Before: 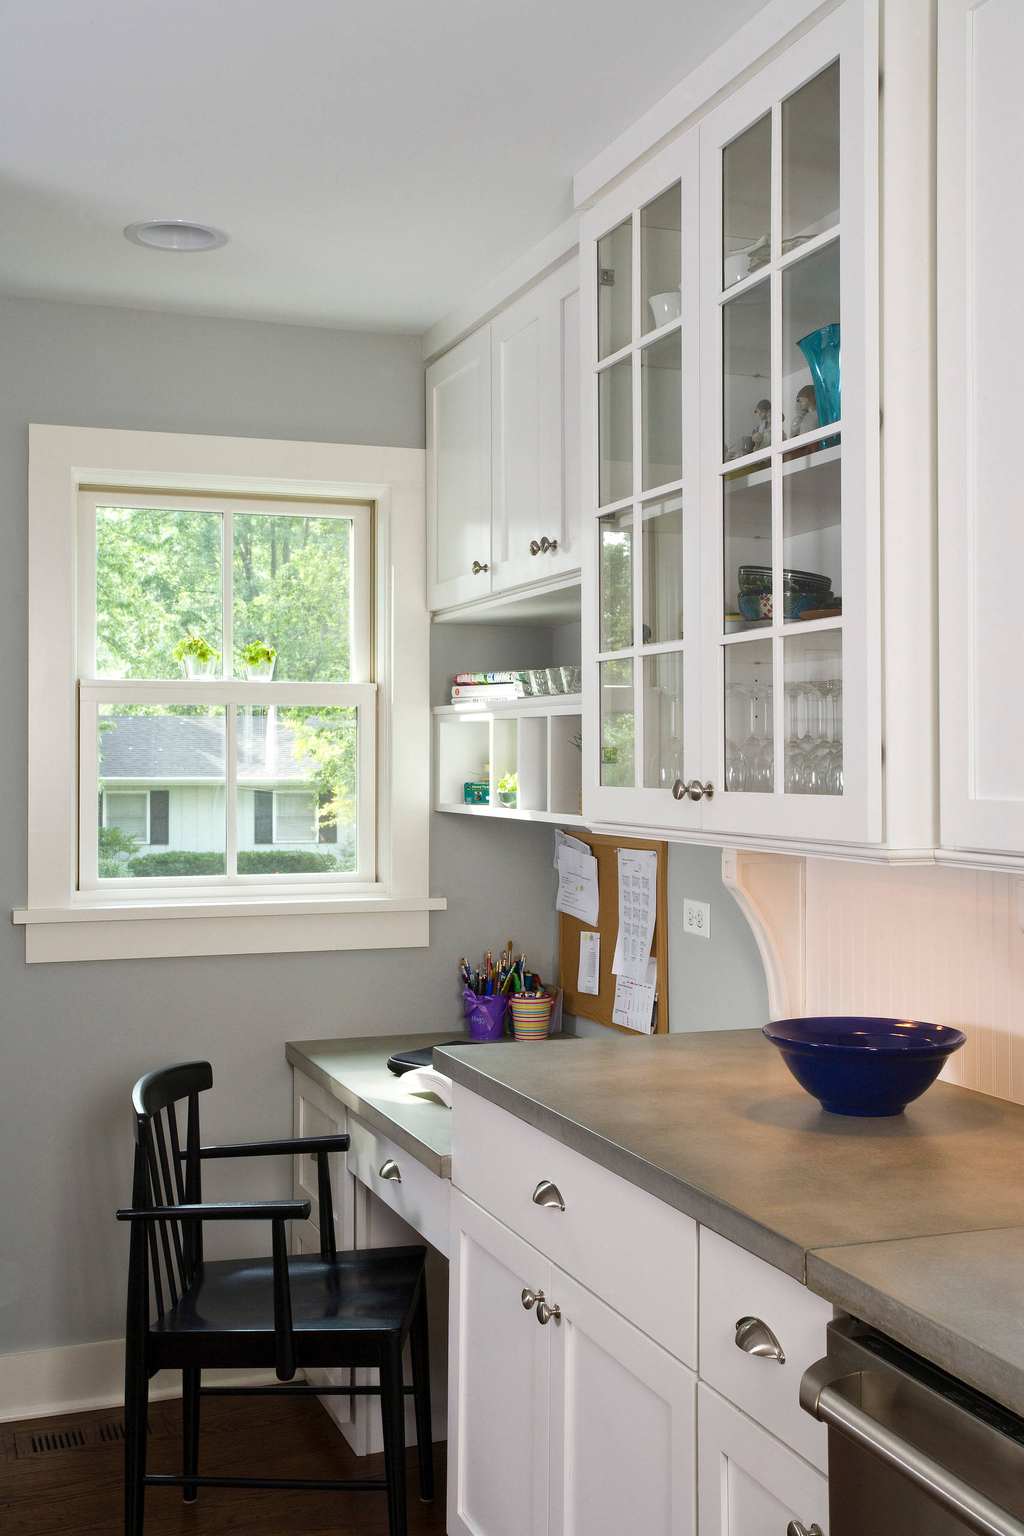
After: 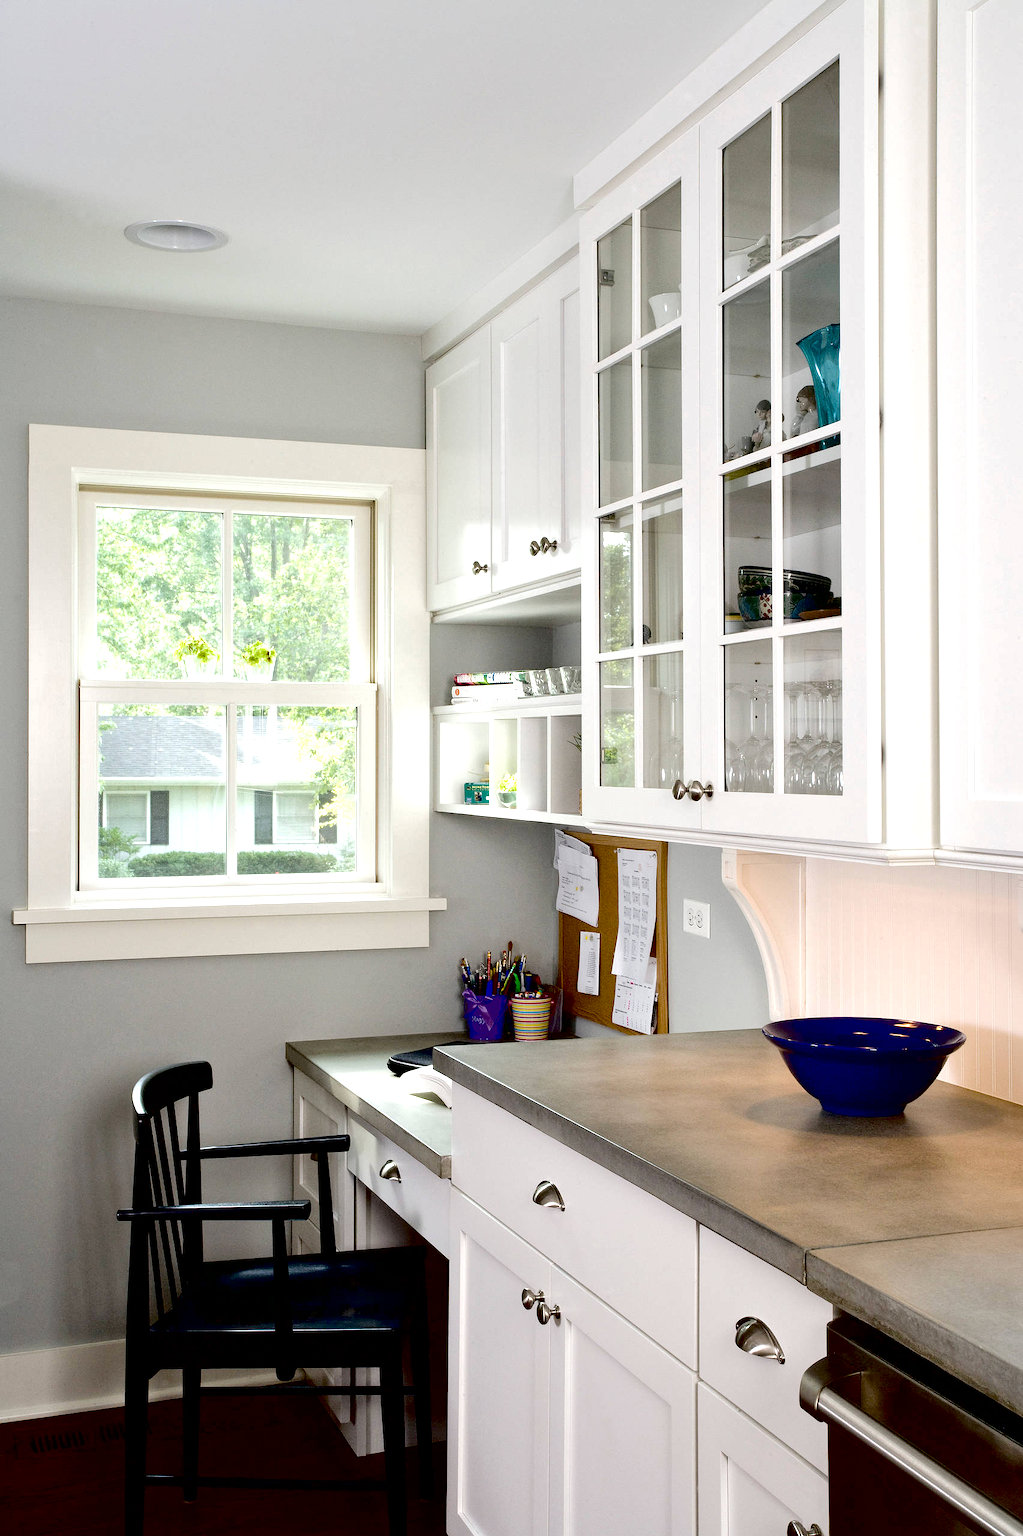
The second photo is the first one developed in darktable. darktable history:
tone curve: curves: ch0 [(0, 0) (0.003, 0.005) (0.011, 0.006) (0.025, 0.013) (0.044, 0.027) (0.069, 0.042) (0.1, 0.06) (0.136, 0.085) (0.177, 0.118) (0.224, 0.171) (0.277, 0.239) (0.335, 0.314) (0.399, 0.394) (0.468, 0.473) (0.543, 0.552) (0.623, 0.64) (0.709, 0.718) (0.801, 0.801) (0.898, 0.882) (1, 1)], color space Lab, independent channels, preserve colors none
exposure: black level correction 0.039, exposure 0.499 EV, compensate highlight preservation false
contrast brightness saturation: contrast 0.057, brightness -0.011, saturation -0.212
